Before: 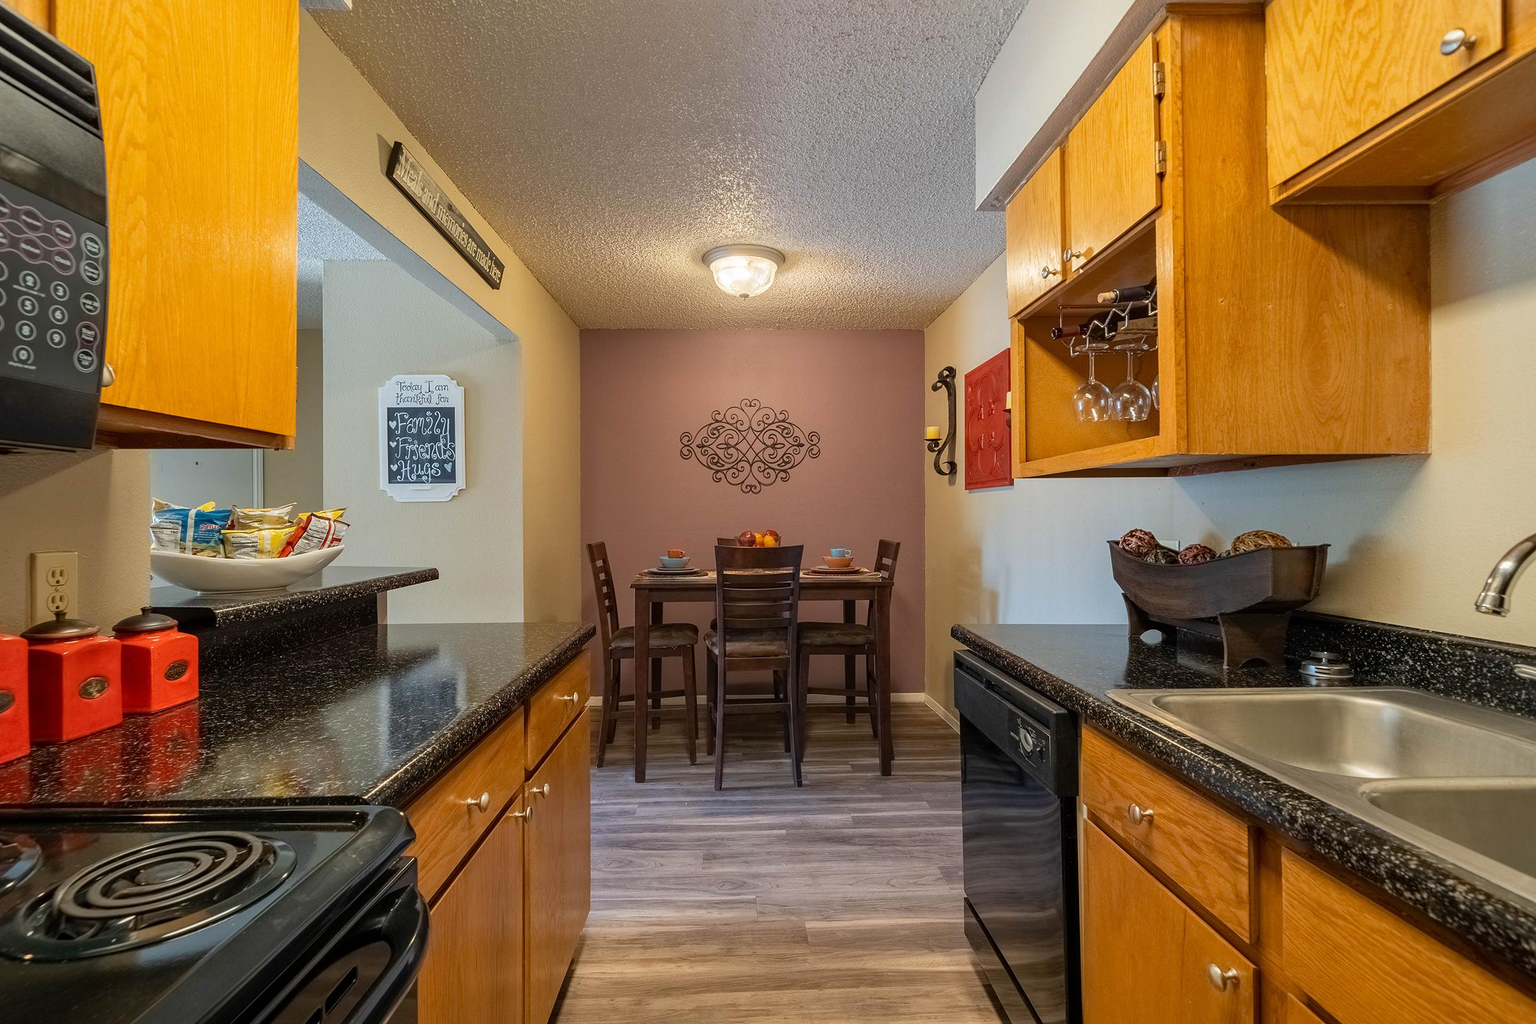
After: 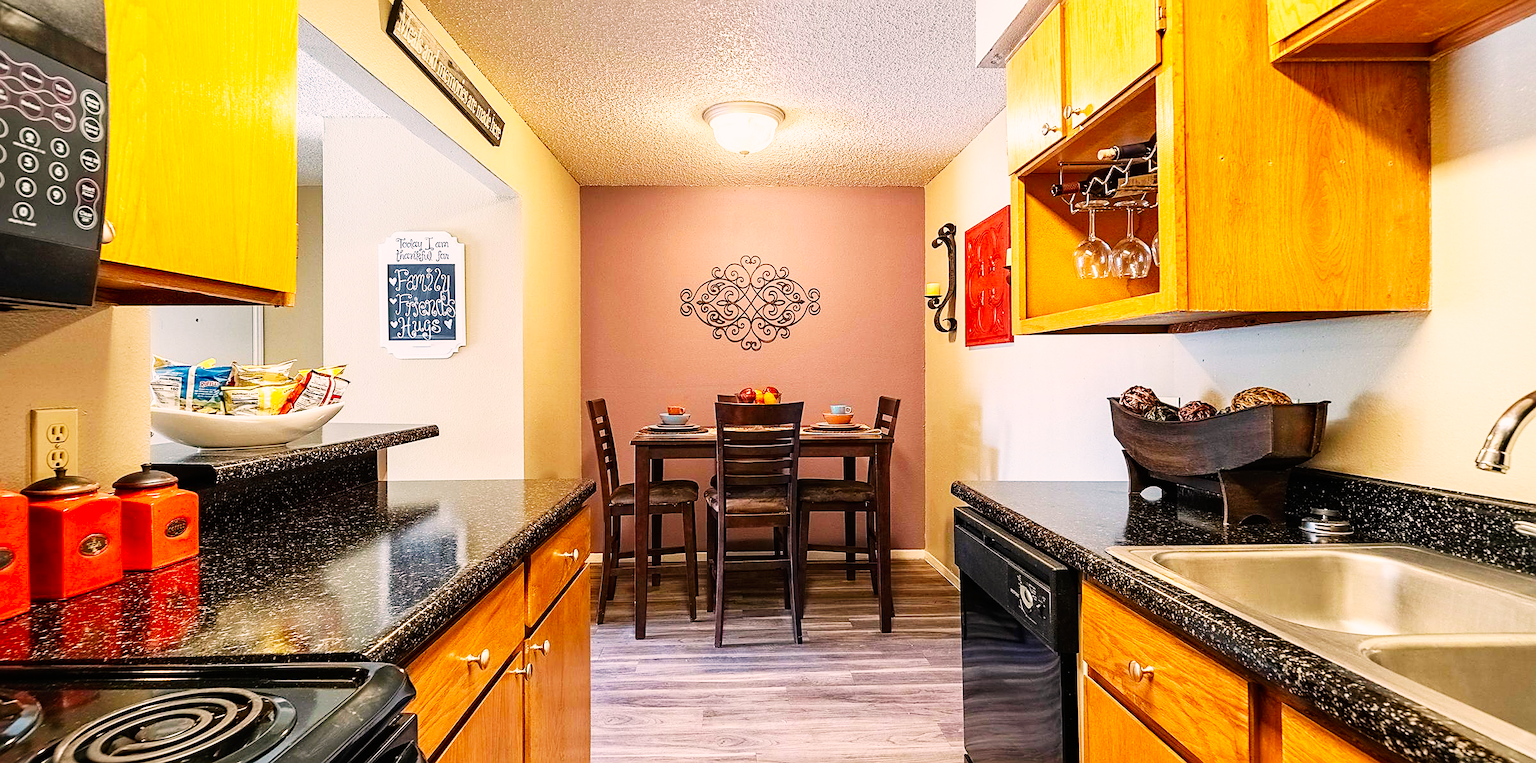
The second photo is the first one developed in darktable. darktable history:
sharpen: amount 0.493
base curve: curves: ch0 [(0, 0) (0.007, 0.004) (0.027, 0.03) (0.046, 0.07) (0.207, 0.54) (0.442, 0.872) (0.673, 0.972) (1, 1)], preserve colors none
color correction: highlights a* 7.07, highlights b* 4.19
crop: top 14.005%, bottom 11.374%
